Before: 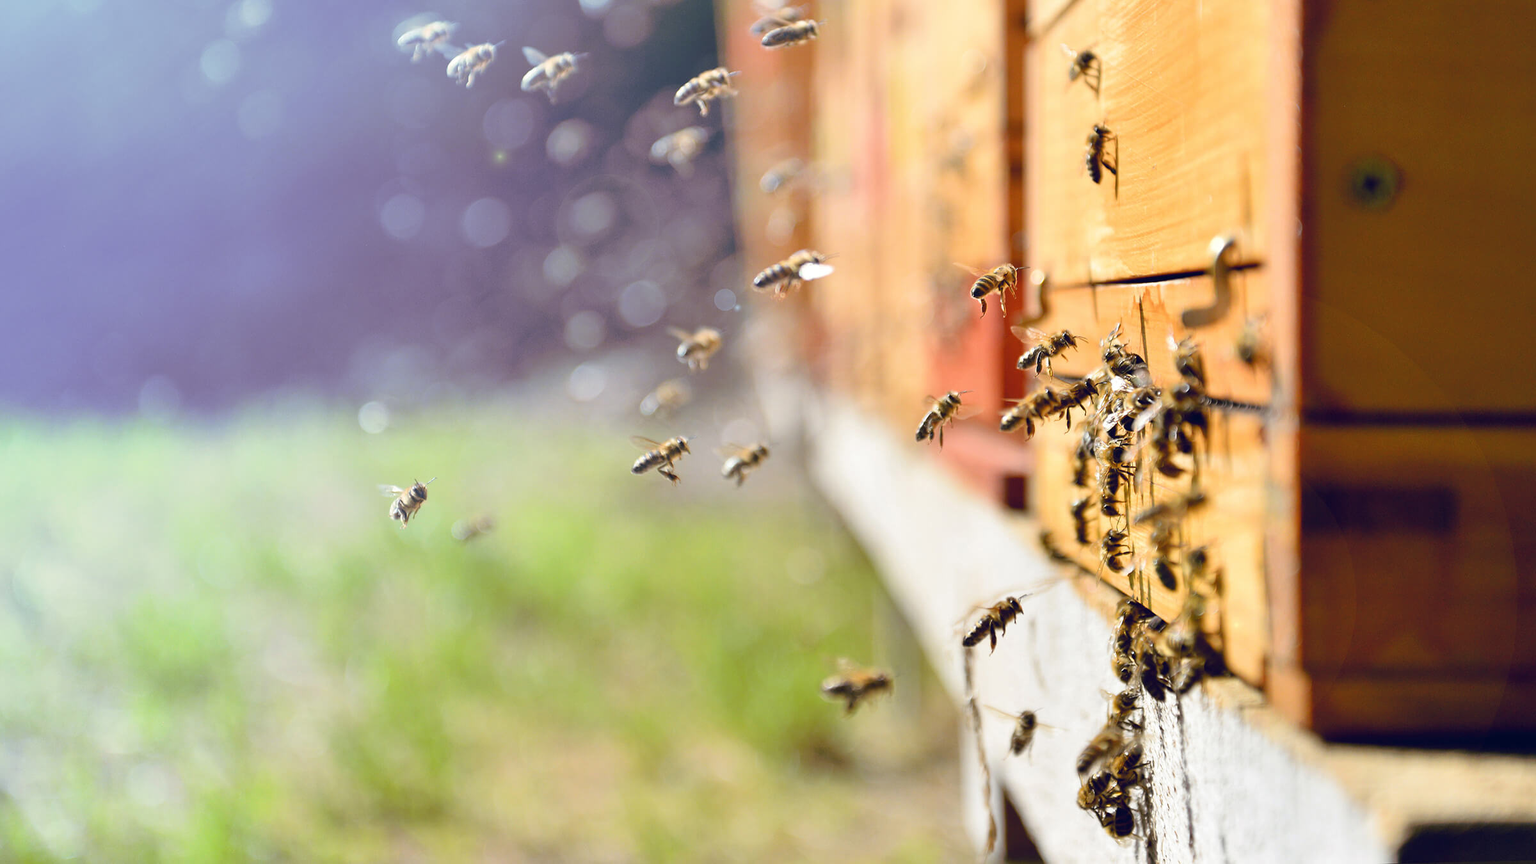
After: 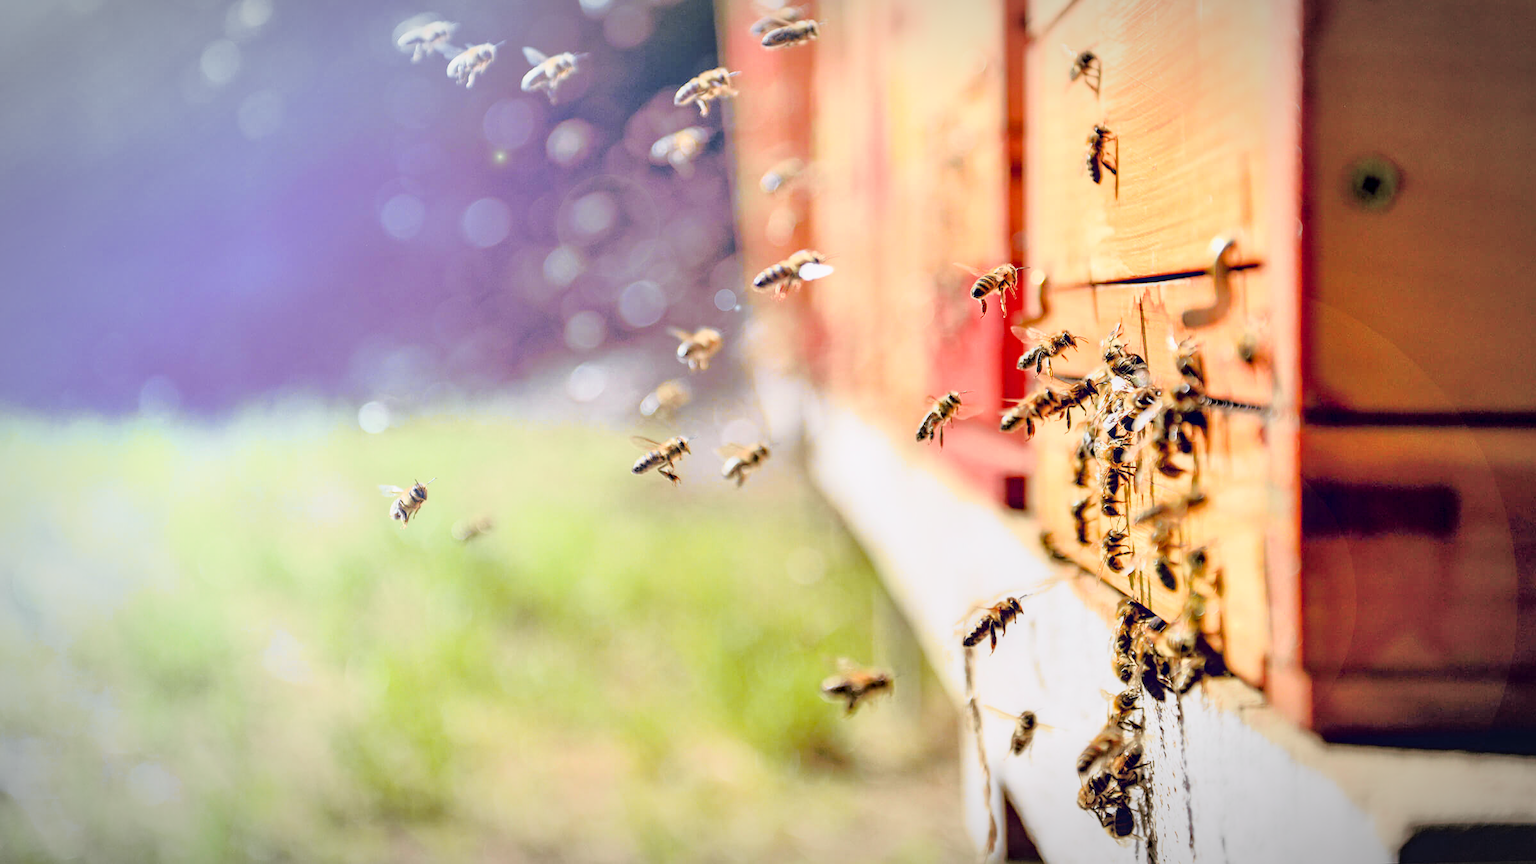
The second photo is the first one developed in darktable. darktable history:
exposure: black level correction 0, exposure 0.891 EV, compensate exposure bias true, compensate highlight preservation false
vignetting: automatic ratio true
contrast brightness saturation: contrast -0.189, saturation 0.187
local contrast: detail 150%
haze removal: compatibility mode true, adaptive false
filmic rgb: black relative exposure -7.65 EV, white relative exposure 4.56 EV, threshold 5.95 EV, hardness 3.61, enable highlight reconstruction true
tone curve: curves: ch0 [(0, 0) (0.105, 0.044) (0.195, 0.128) (0.283, 0.283) (0.384, 0.404) (0.485, 0.531) (0.638, 0.681) (0.795, 0.879) (1, 0.977)]; ch1 [(0, 0) (0.161, 0.092) (0.35, 0.33) (0.379, 0.401) (0.456, 0.469) (0.498, 0.503) (0.531, 0.537) (0.596, 0.621) (0.635, 0.671) (1, 1)]; ch2 [(0, 0) (0.371, 0.362) (0.437, 0.437) (0.483, 0.484) (0.53, 0.515) (0.56, 0.58) (0.622, 0.606) (1, 1)], color space Lab, independent channels, preserve colors none
